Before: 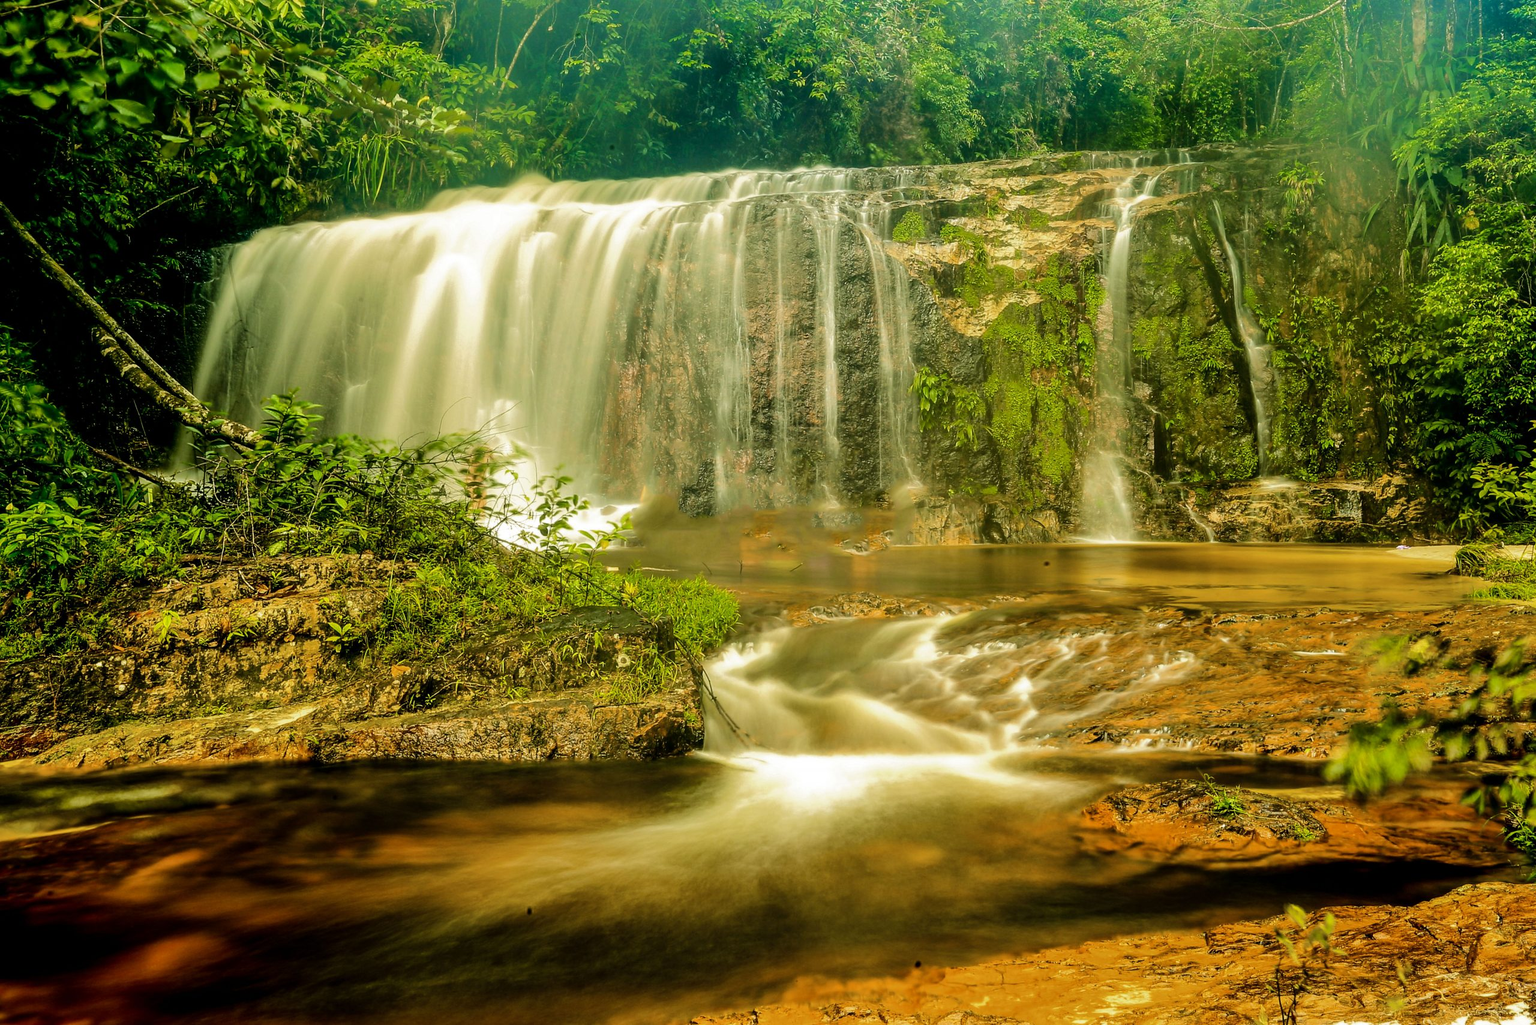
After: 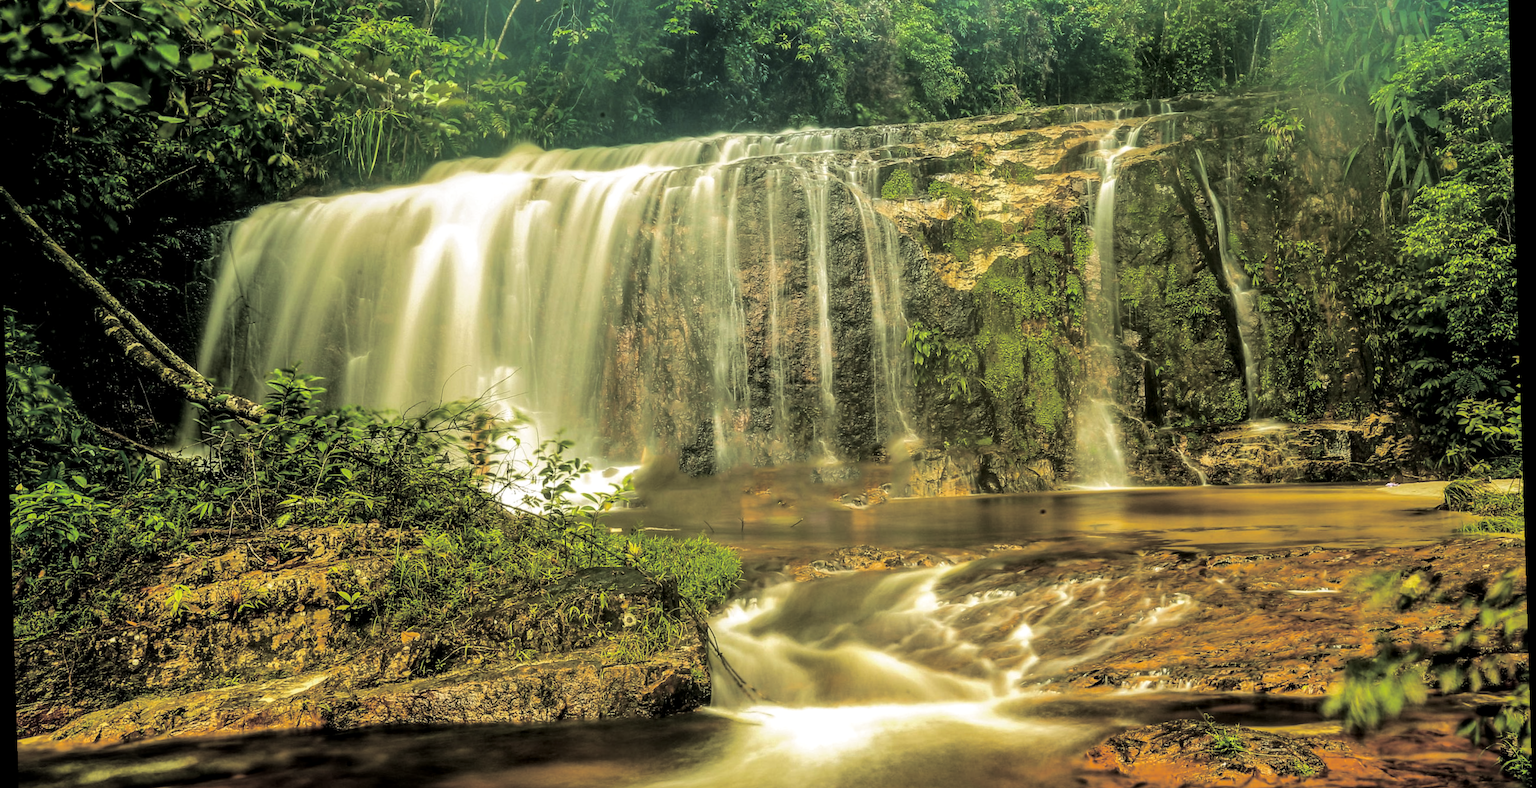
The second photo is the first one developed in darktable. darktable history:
split-toning: shadows › hue 36°, shadows › saturation 0.05, highlights › hue 10.8°, highlights › saturation 0.15, compress 40%
local contrast: on, module defaults
crop: left 0.387%, top 5.469%, bottom 19.809%
rotate and perspective: rotation -1.77°, lens shift (horizontal) 0.004, automatic cropping off
